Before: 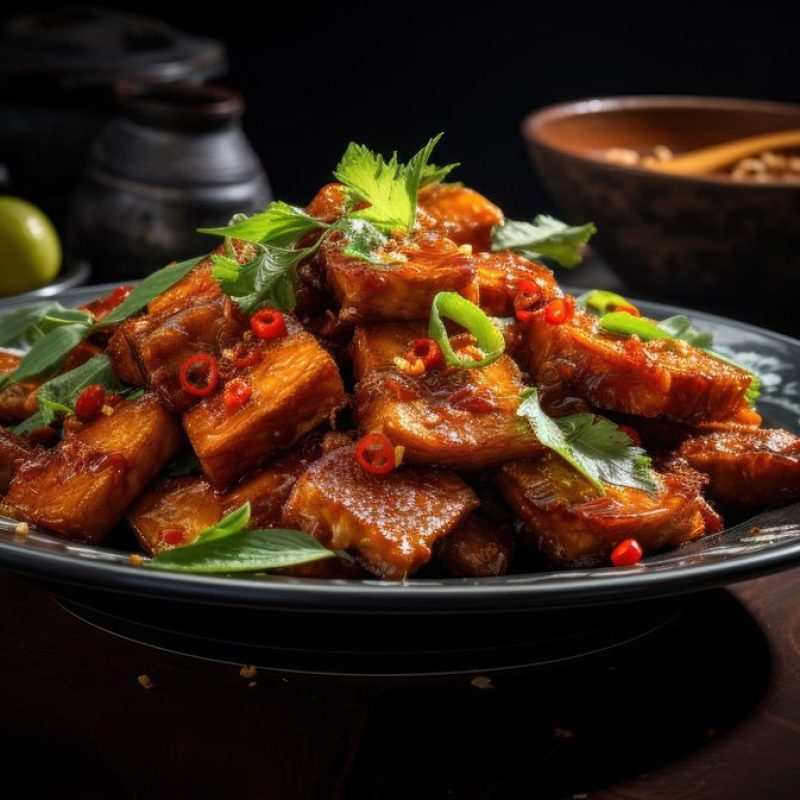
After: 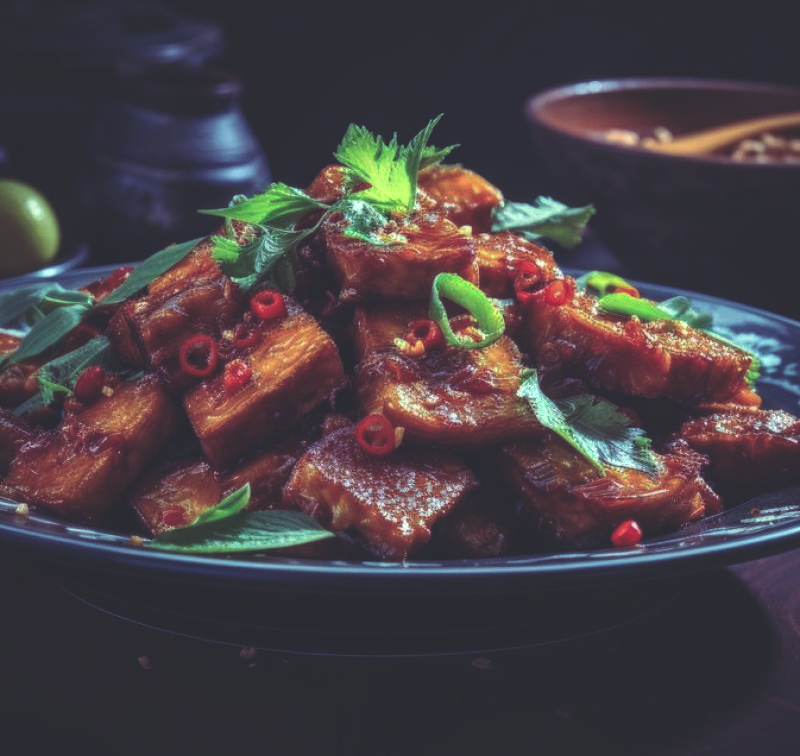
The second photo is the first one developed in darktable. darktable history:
local contrast: on, module defaults
rgb curve: curves: ch0 [(0, 0.186) (0.314, 0.284) (0.576, 0.466) (0.805, 0.691) (0.936, 0.886)]; ch1 [(0, 0.186) (0.314, 0.284) (0.581, 0.534) (0.771, 0.746) (0.936, 0.958)]; ch2 [(0, 0.216) (0.275, 0.39) (1, 1)], mode RGB, independent channels, compensate middle gray true, preserve colors none
crop and rotate: top 2.479%, bottom 3.018%
